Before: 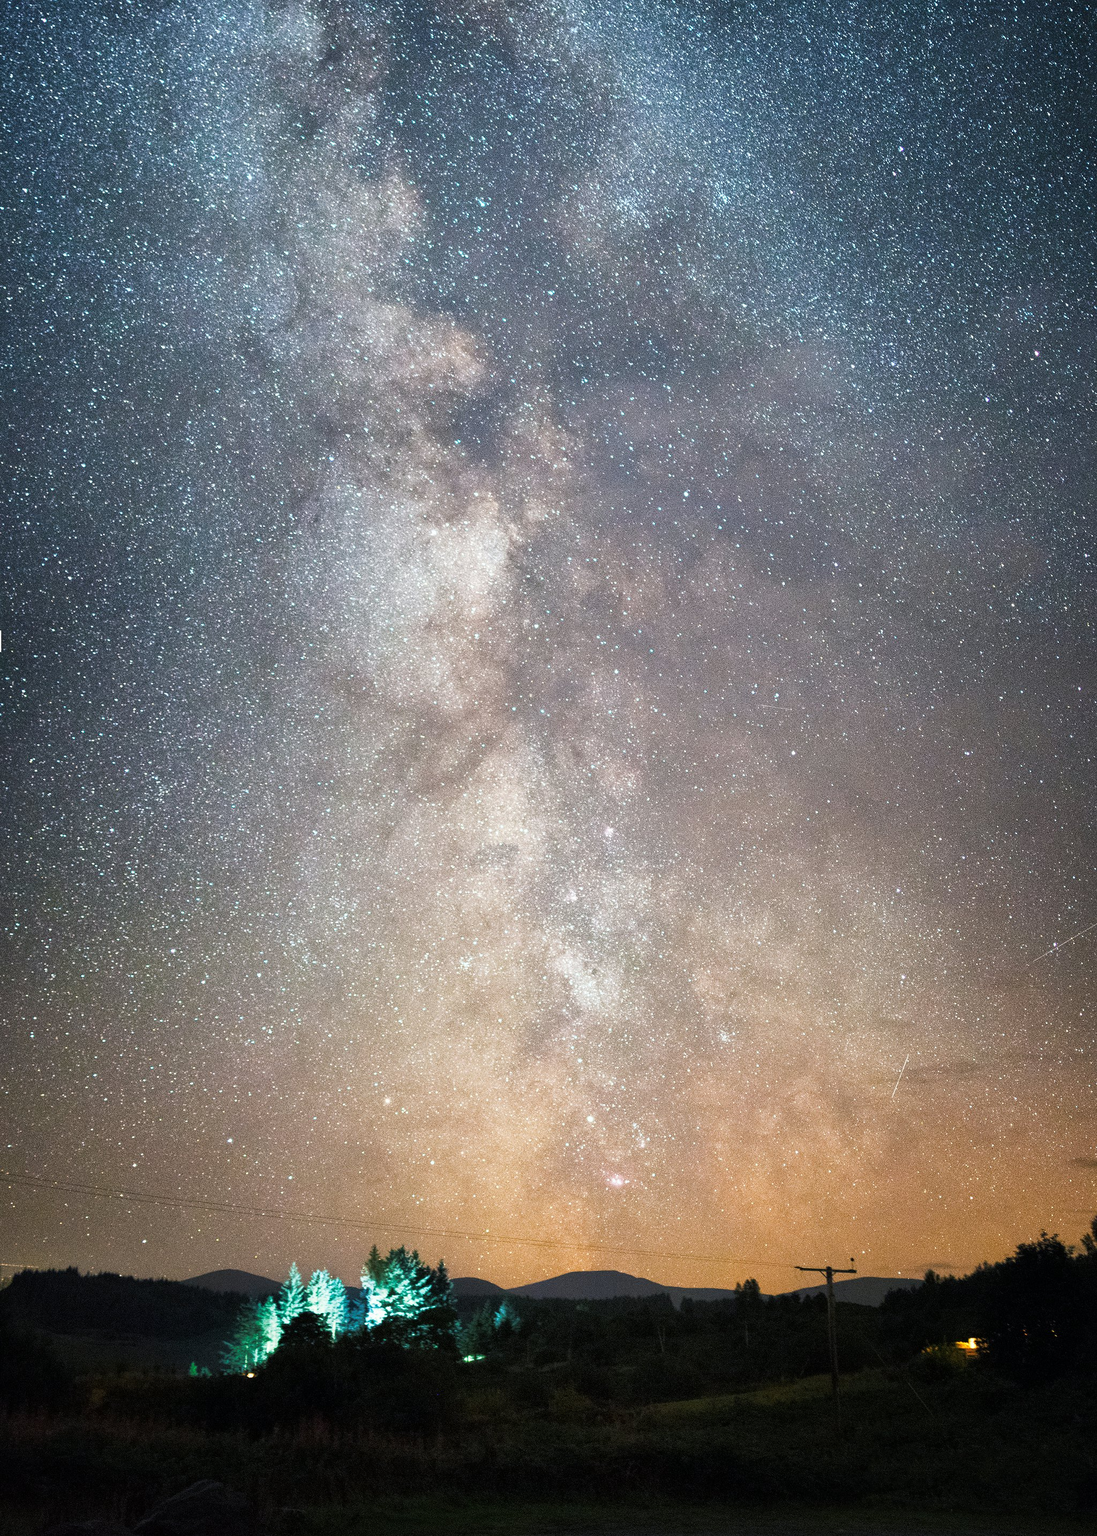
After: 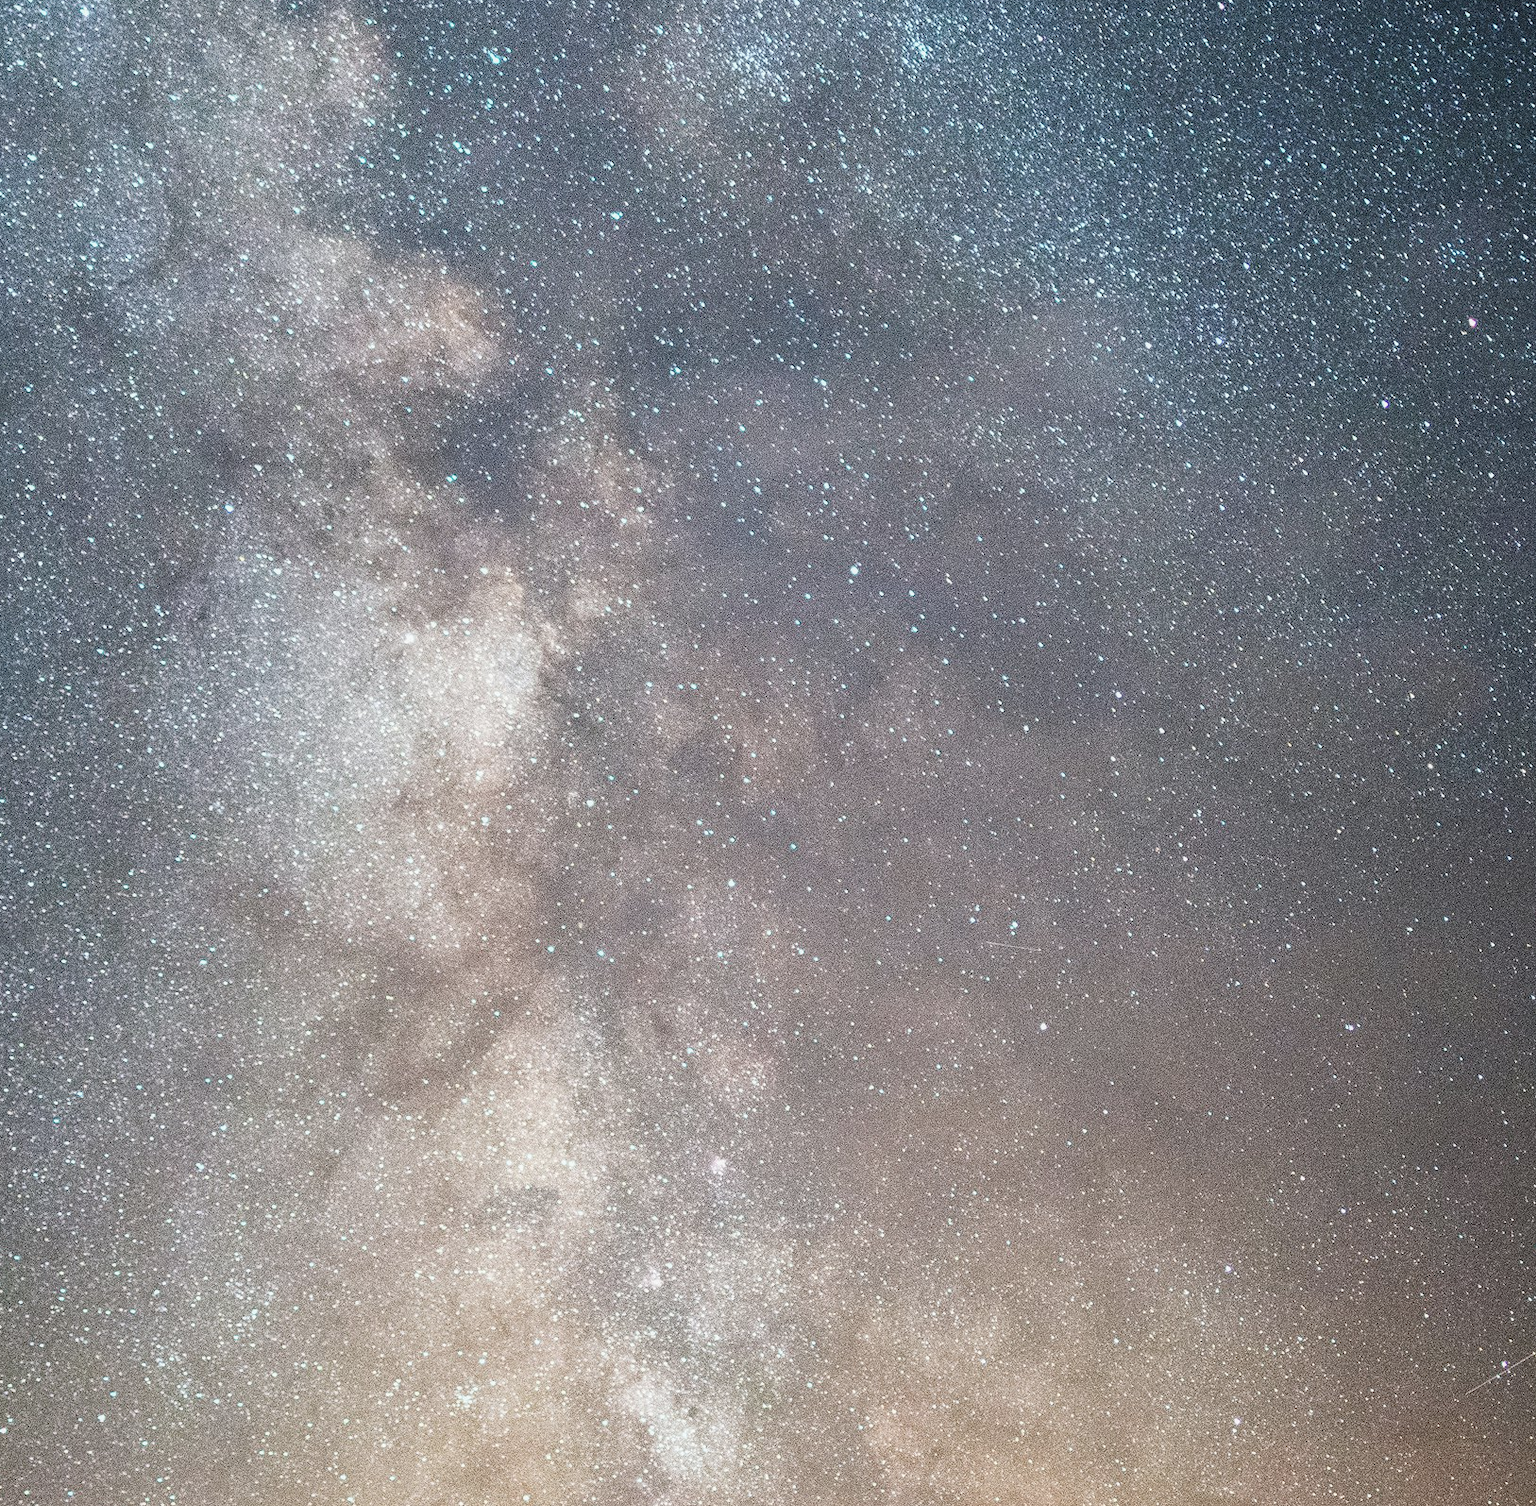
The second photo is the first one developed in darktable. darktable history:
contrast brightness saturation: contrast -0.1, saturation -0.1
crop: left 18.38%, top 11.092%, right 2.134%, bottom 33.217%
local contrast: highlights 100%, shadows 100%, detail 120%, midtone range 0.2
